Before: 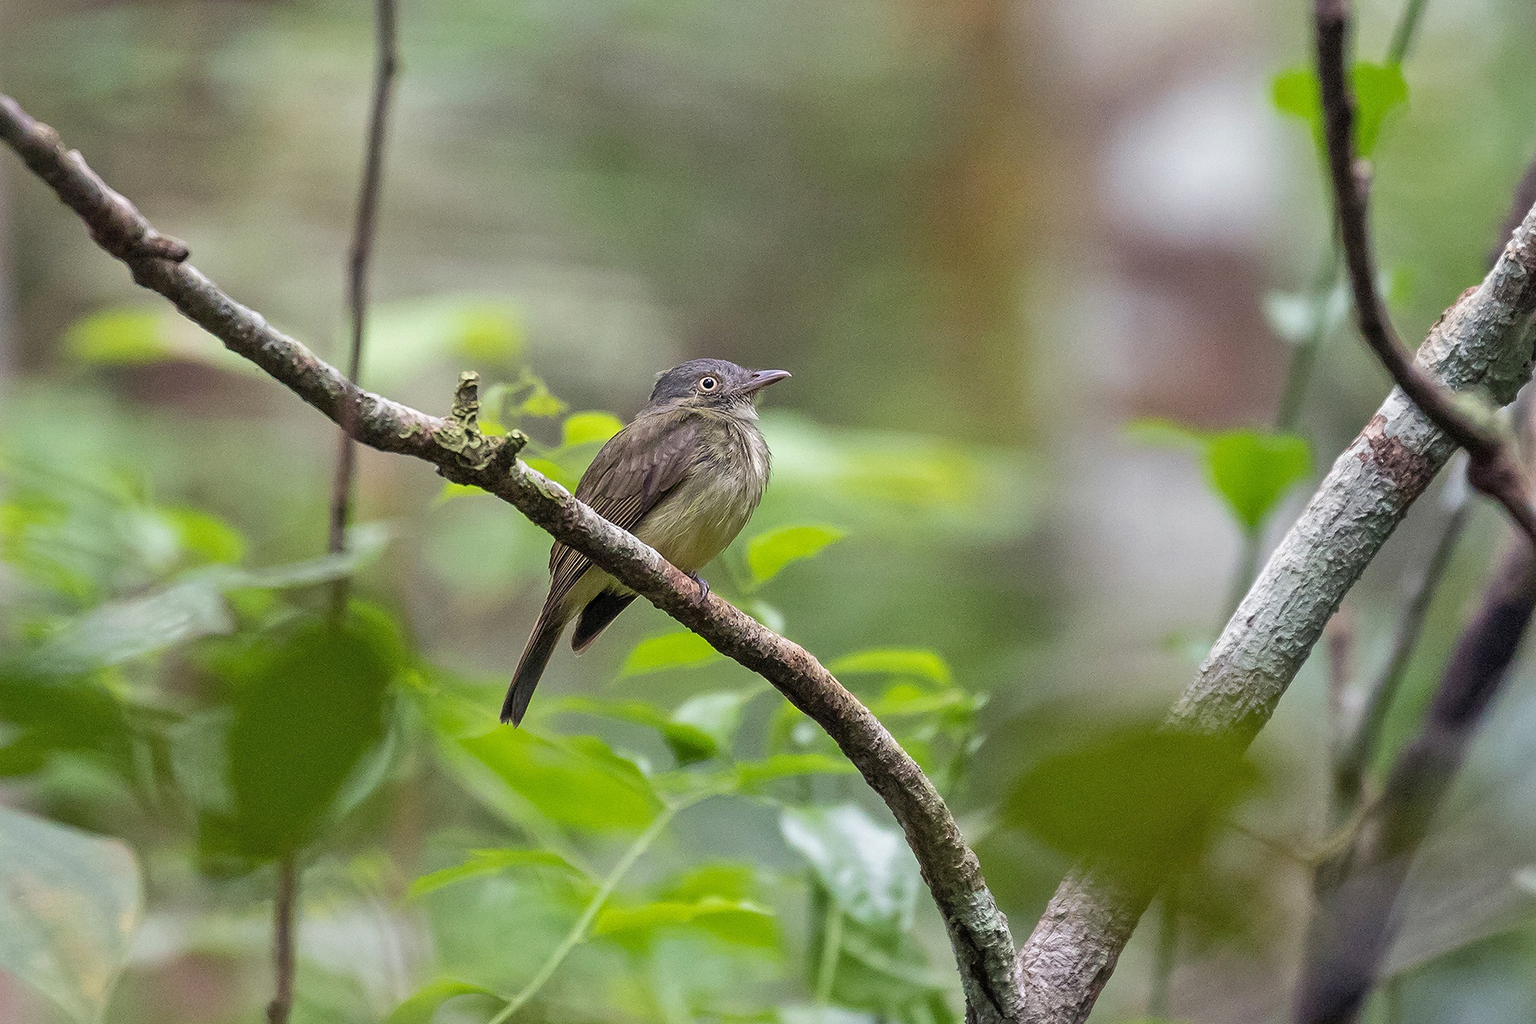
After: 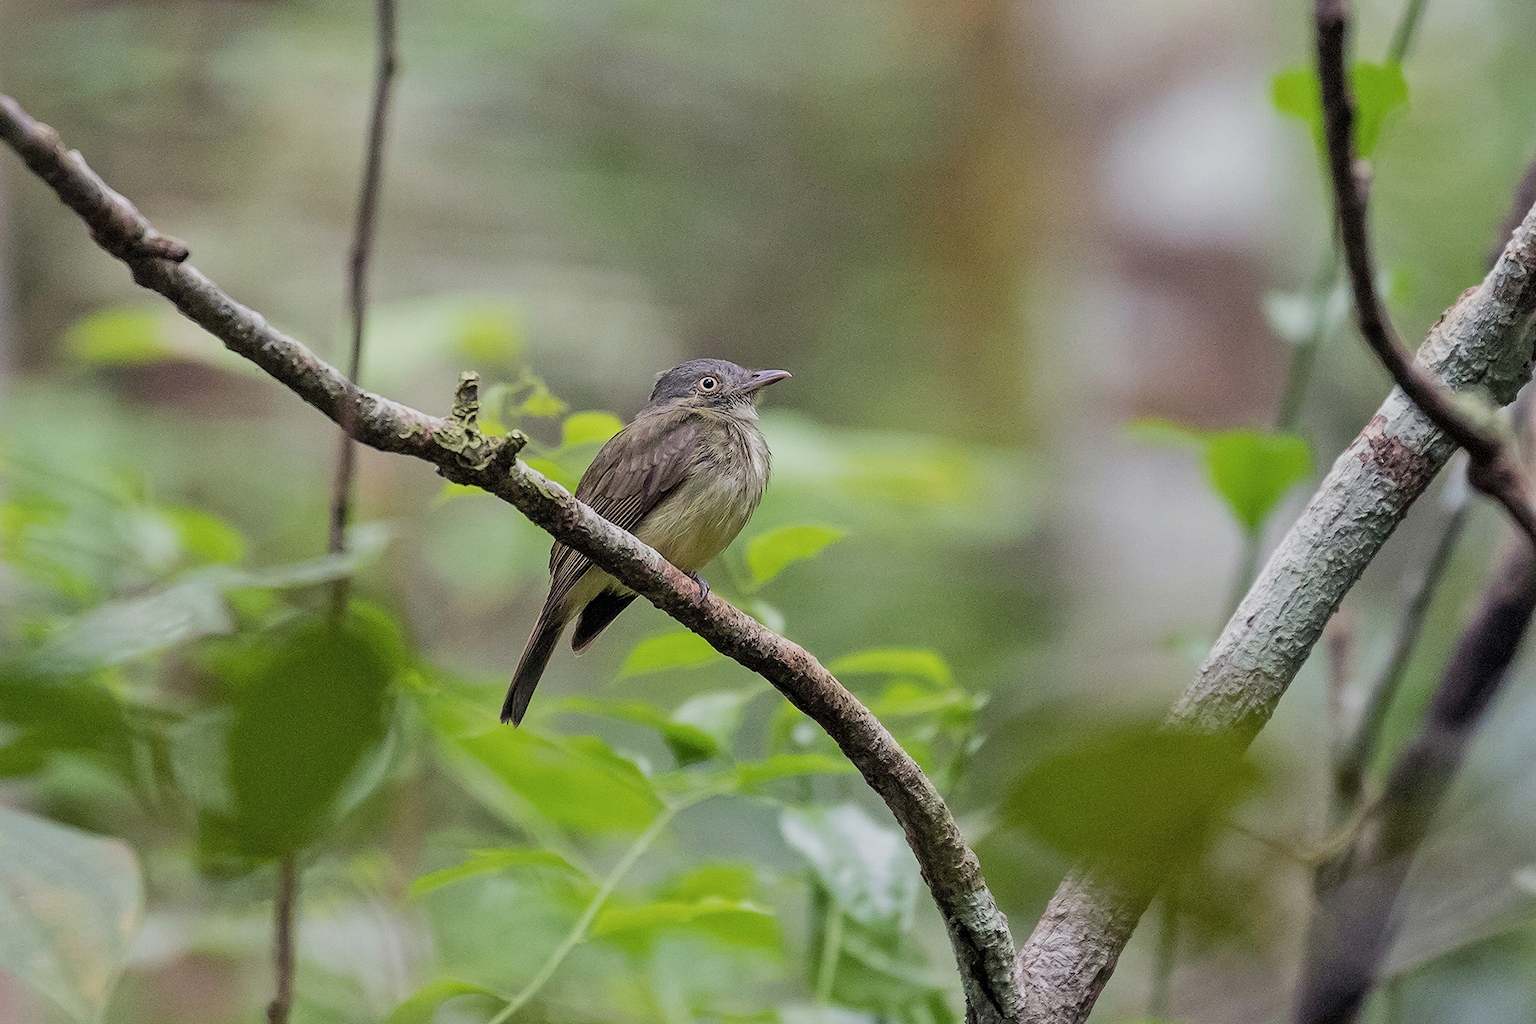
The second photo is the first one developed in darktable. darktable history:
contrast brightness saturation: contrast 0.01, saturation -0.05
filmic rgb: hardness 4.17
fill light: on, module defaults
